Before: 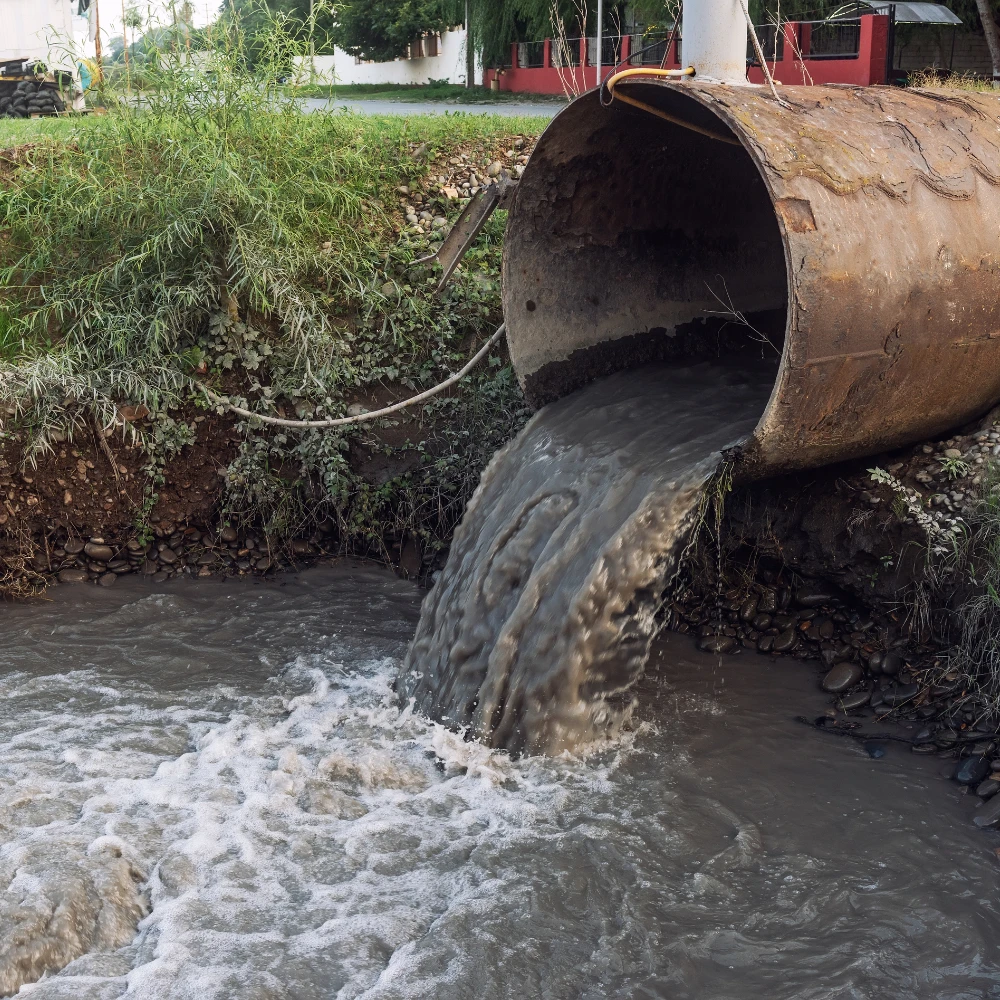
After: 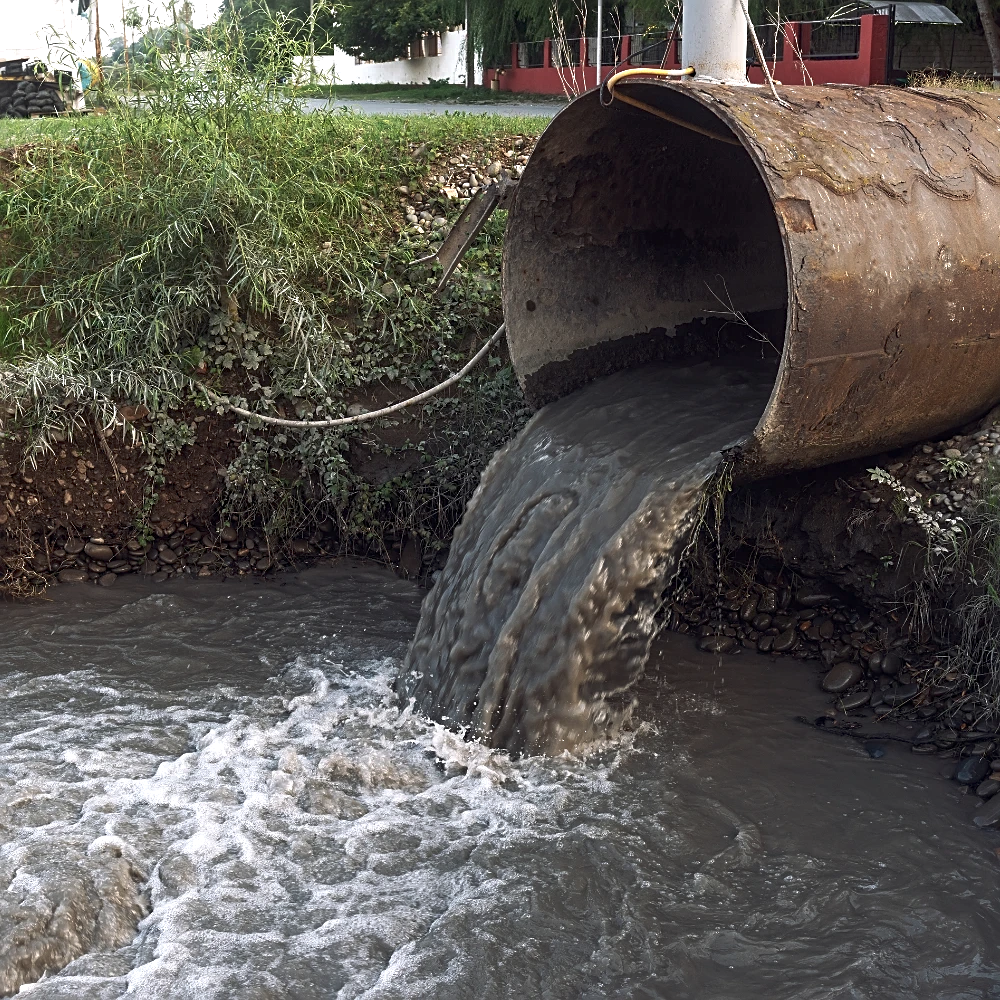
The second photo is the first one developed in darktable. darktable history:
tone curve: curves: ch0 [(0, 0) (0.91, 0.76) (0.997, 0.913)], color space Lab, linked channels, preserve colors none
base curve: preserve colors none
sharpen: radius 2.167, amount 0.381, threshold 0
exposure: exposure 0.566 EV, compensate highlight preservation false
